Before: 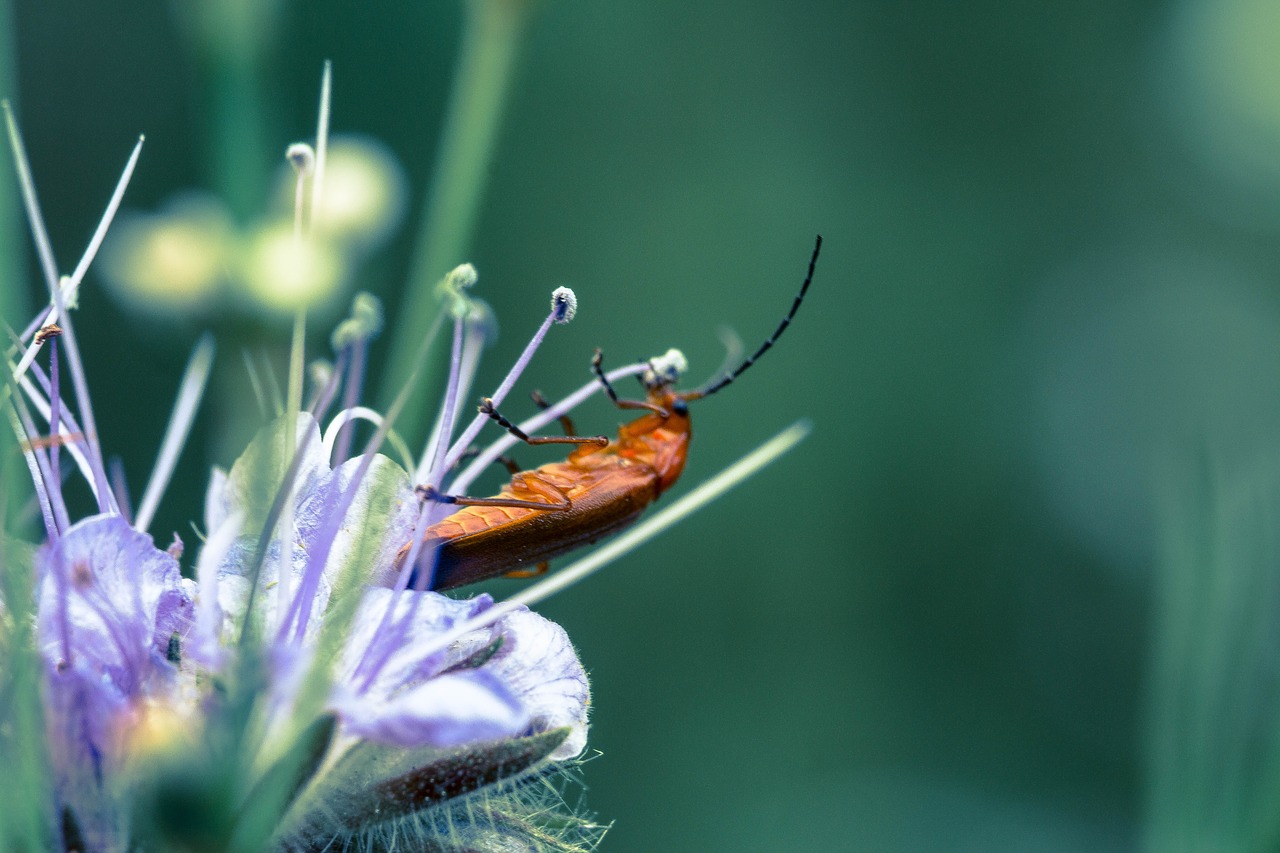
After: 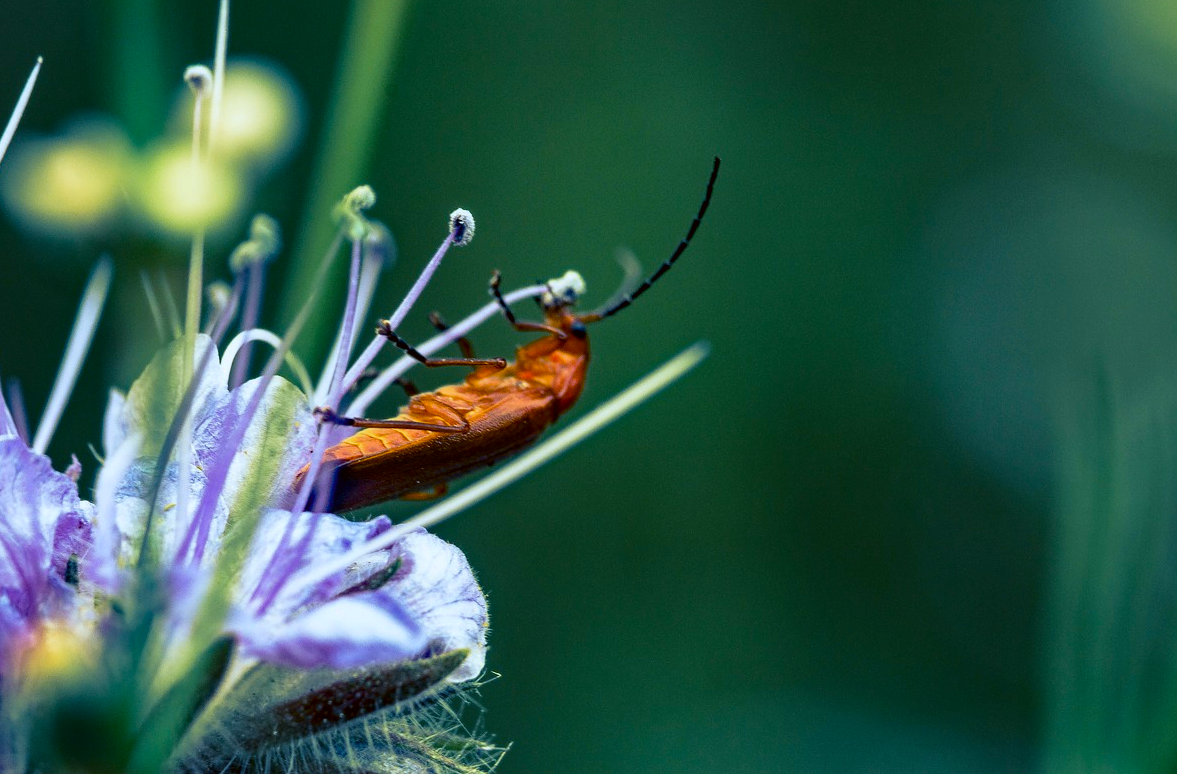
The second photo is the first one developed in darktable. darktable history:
haze removal: strength 0.291, distance 0.256, compatibility mode true, adaptive false
tone curve: curves: ch0 [(0, 0) (0.227, 0.17) (0.766, 0.774) (1, 1)]; ch1 [(0, 0) (0.114, 0.127) (0.437, 0.452) (0.498, 0.495) (0.579, 0.576) (1, 1)]; ch2 [(0, 0) (0.233, 0.259) (0.493, 0.492) (0.568, 0.579) (1, 1)], color space Lab, independent channels, preserve colors none
color correction: highlights a* -3.21, highlights b* -6.85, shadows a* 2.98, shadows b* 5.2
crop and rotate: left 8.014%, top 9.202%
color balance rgb: perceptual saturation grading › global saturation 19.994%, global vibrance 20%
exposure: exposure -0.139 EV, compensate highlight preservation false
